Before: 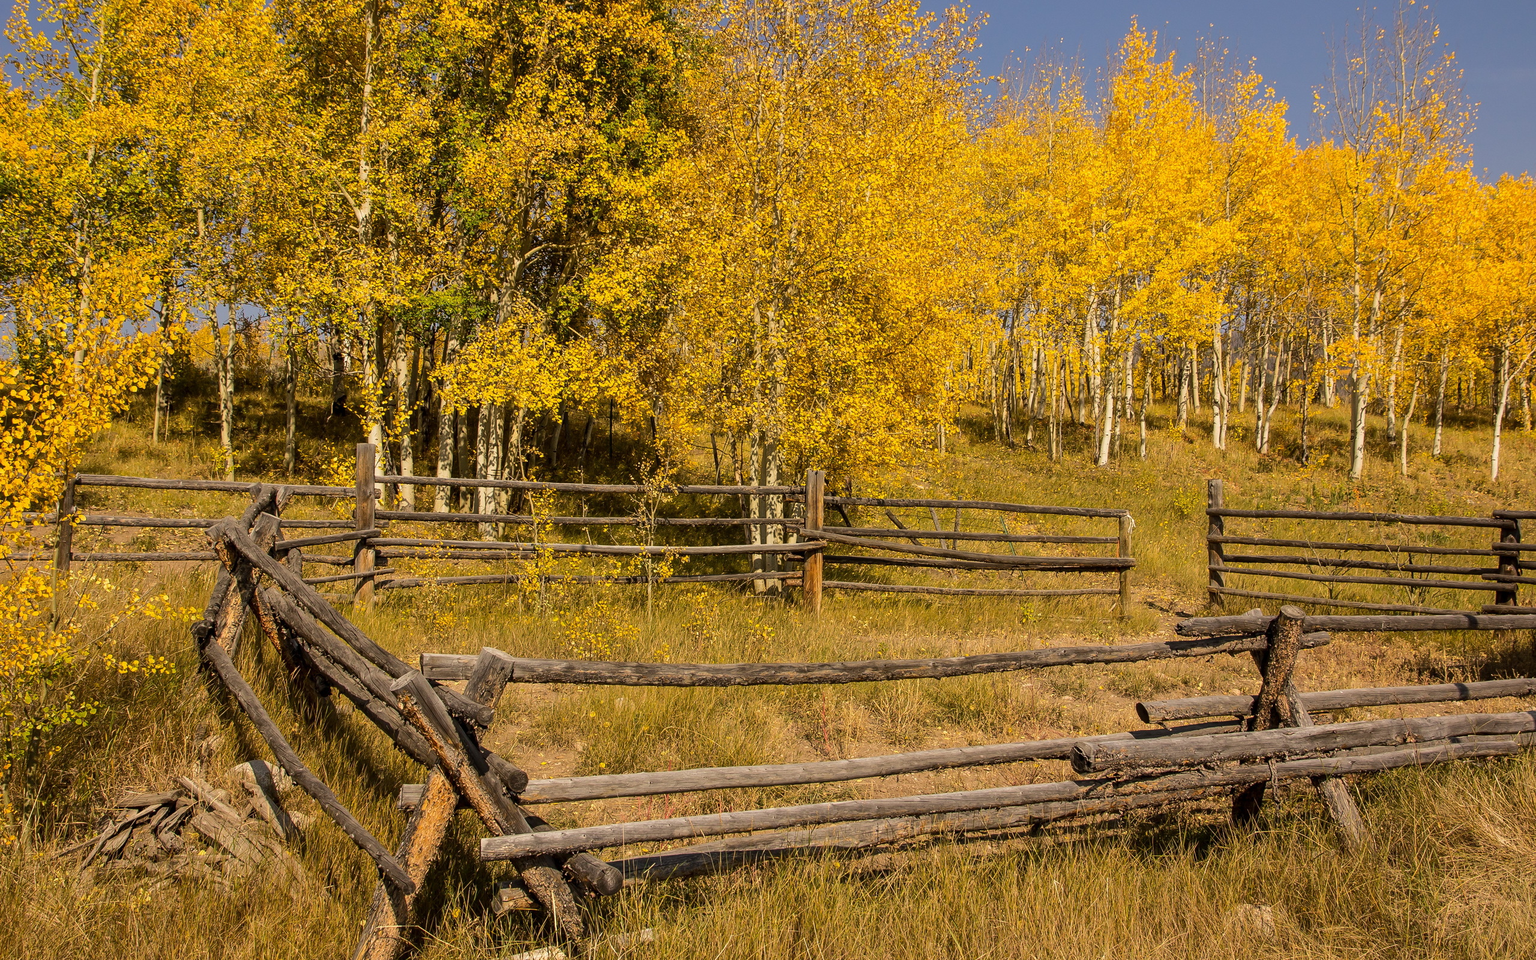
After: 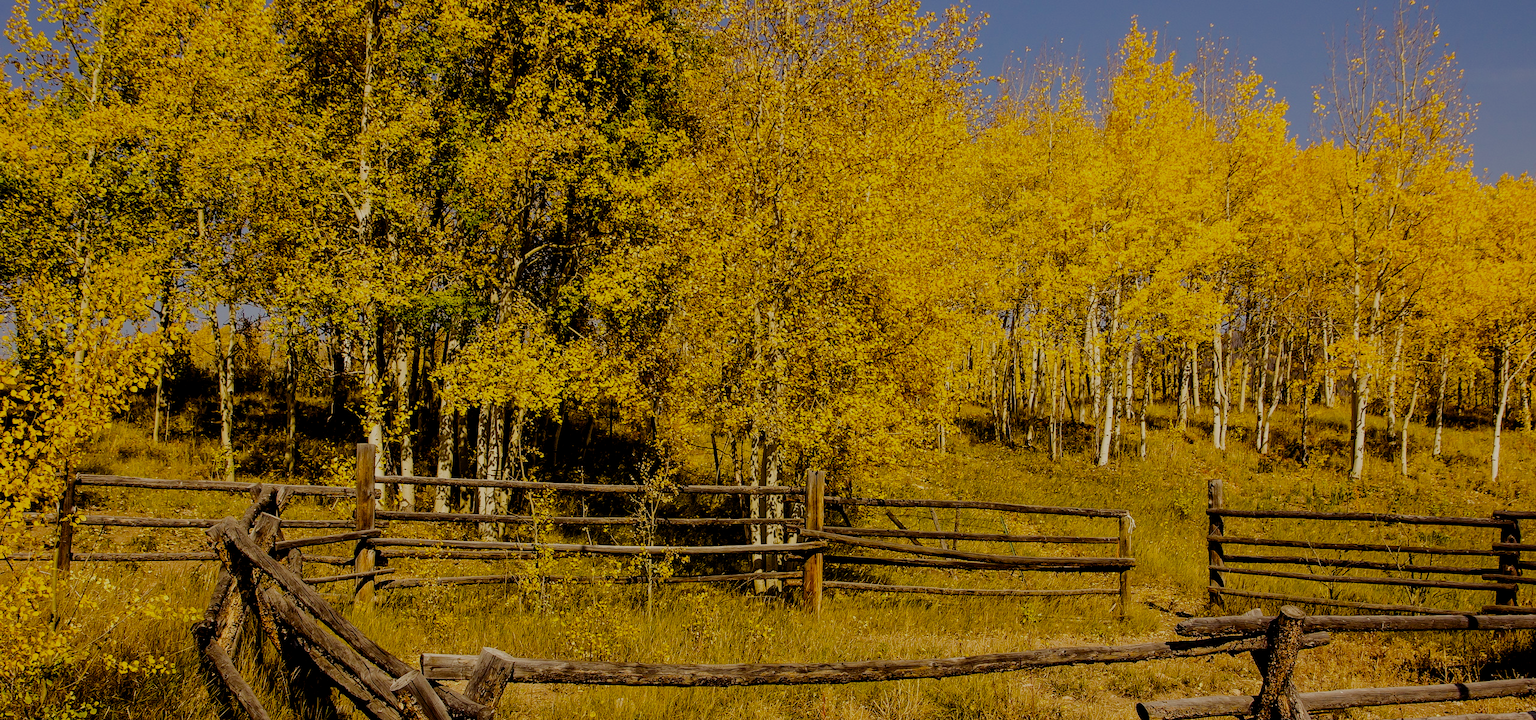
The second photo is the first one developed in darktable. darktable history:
filmic rgb: middle gray luminance 30%, black relative exposure -9 EV, white relative exposure 7 EV, threshold 6 EV, target black luminance 0%, hardness 2.94, latitude 2.04%, contrast 0.963, highlights saturation mix 5%, shadows ↔ highlights balance 12.16%, add noise in highlights 0, preserve chrominance no, color science v3 (2019), use custom middle-gray values true, iterations of high-quality reconstruction 0, contrast in highlights soft, enable highlight reconstruction true
color balance rgb: shadows lift › luminance -21.66%, shadows lift › chroma 6.57%, shadows lift › hue 270°, power › chroma 0.68%, power › hue 60°, highlights gain › luminance 6.08%, highlights gain › chroma 1.33%, highlights gain › hue 90°, global offset › luminance -0.87%, perceptual saturation grading › global saturation 26.86%, perceptual saturation grading › highlights -28.39%, perceptual saturation grading › mid-tones 15.22%, perceptual saturation grading › shadows 33.98%, perceptual brilliance grading › highlights 10%, perceptual brilliance grading › mid-tones 5%
crop: bottom 24.967%
